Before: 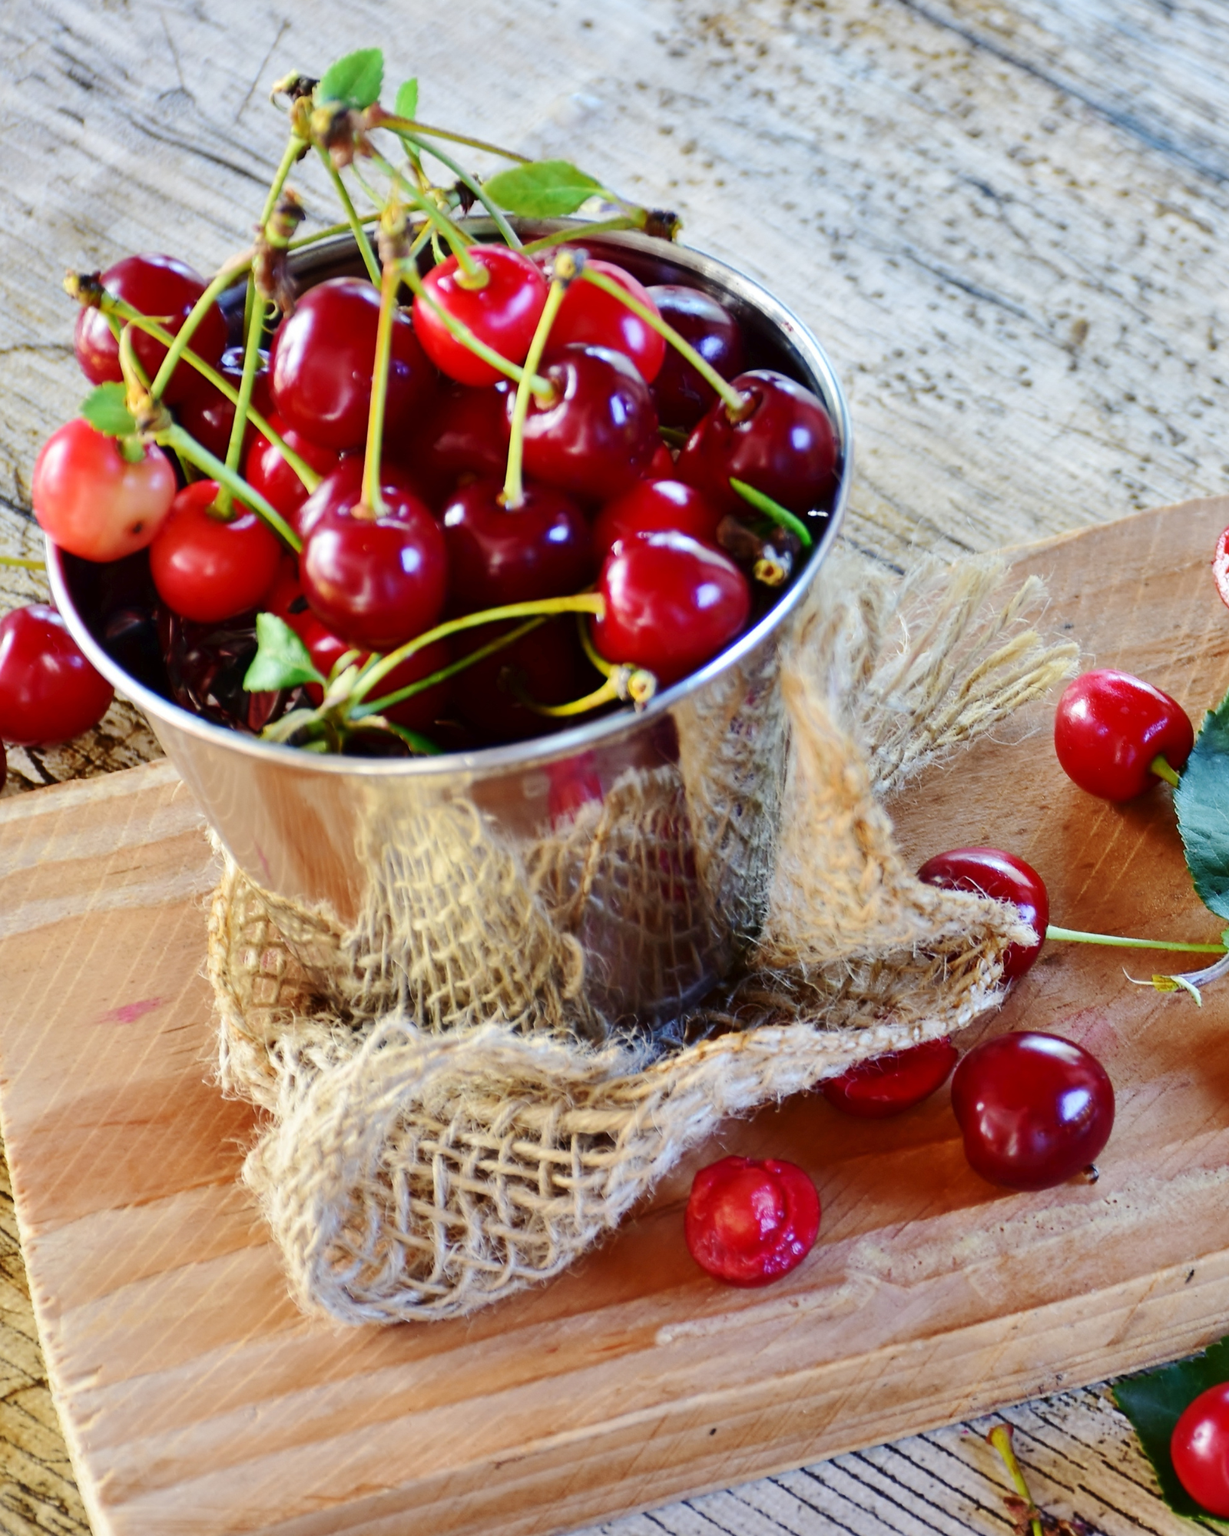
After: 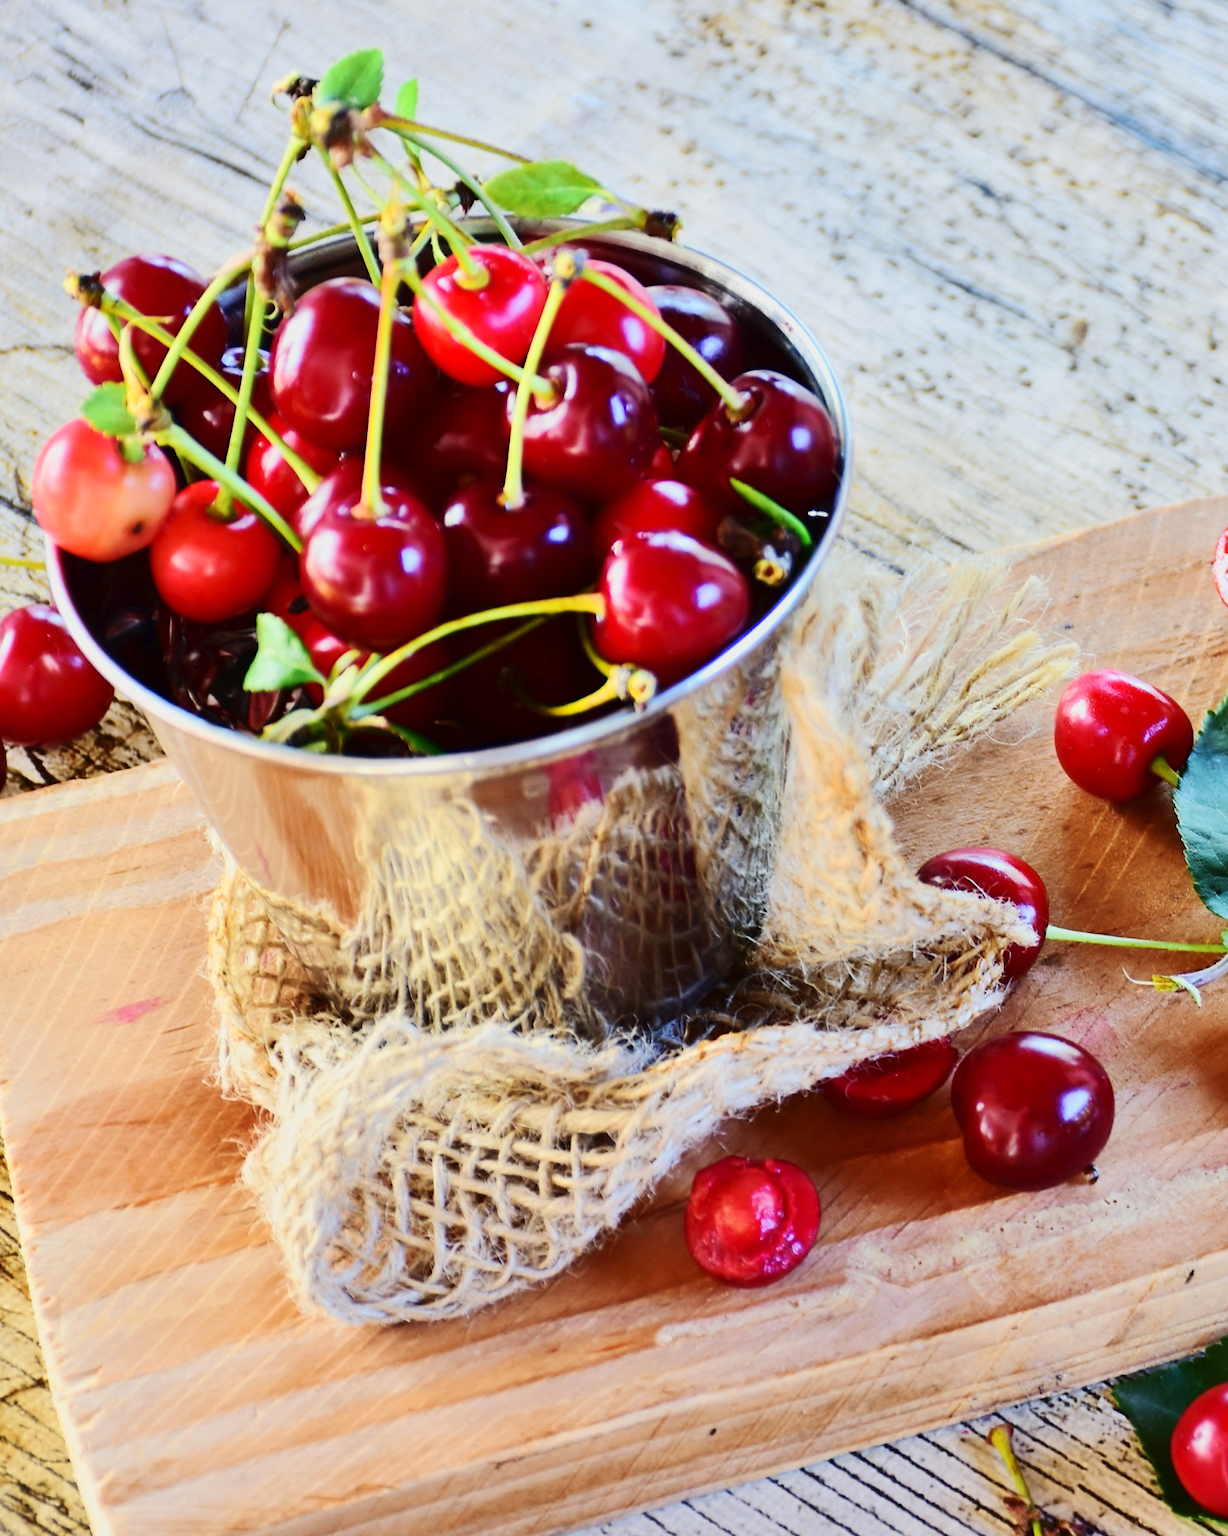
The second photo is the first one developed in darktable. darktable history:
tone equalizer: on, module defaults
tone curve: curves: ch0 [(0, 0.006) (0.184, 0.172) (0.405, 0.46) (0.456, 0.528) (0.634, 0.728) (0.877, 0.89) (0.984, 0.935)]; ch1 [(0, 0) (0.443, 0.43) (0.492, 0.495) (0.566, 0.582) (0.595, 0.606) (0.608, 0.609) (0.65, 0.677) (1, 1)]; ch2 [(0, 0) (0.33, 0.301) (0.421, 0.443) (0.447, 0.489) (0.492, 0.495) (0.537, 0.583) (0.586, 0.591) (0.663, 0.686) (1, 1)]
